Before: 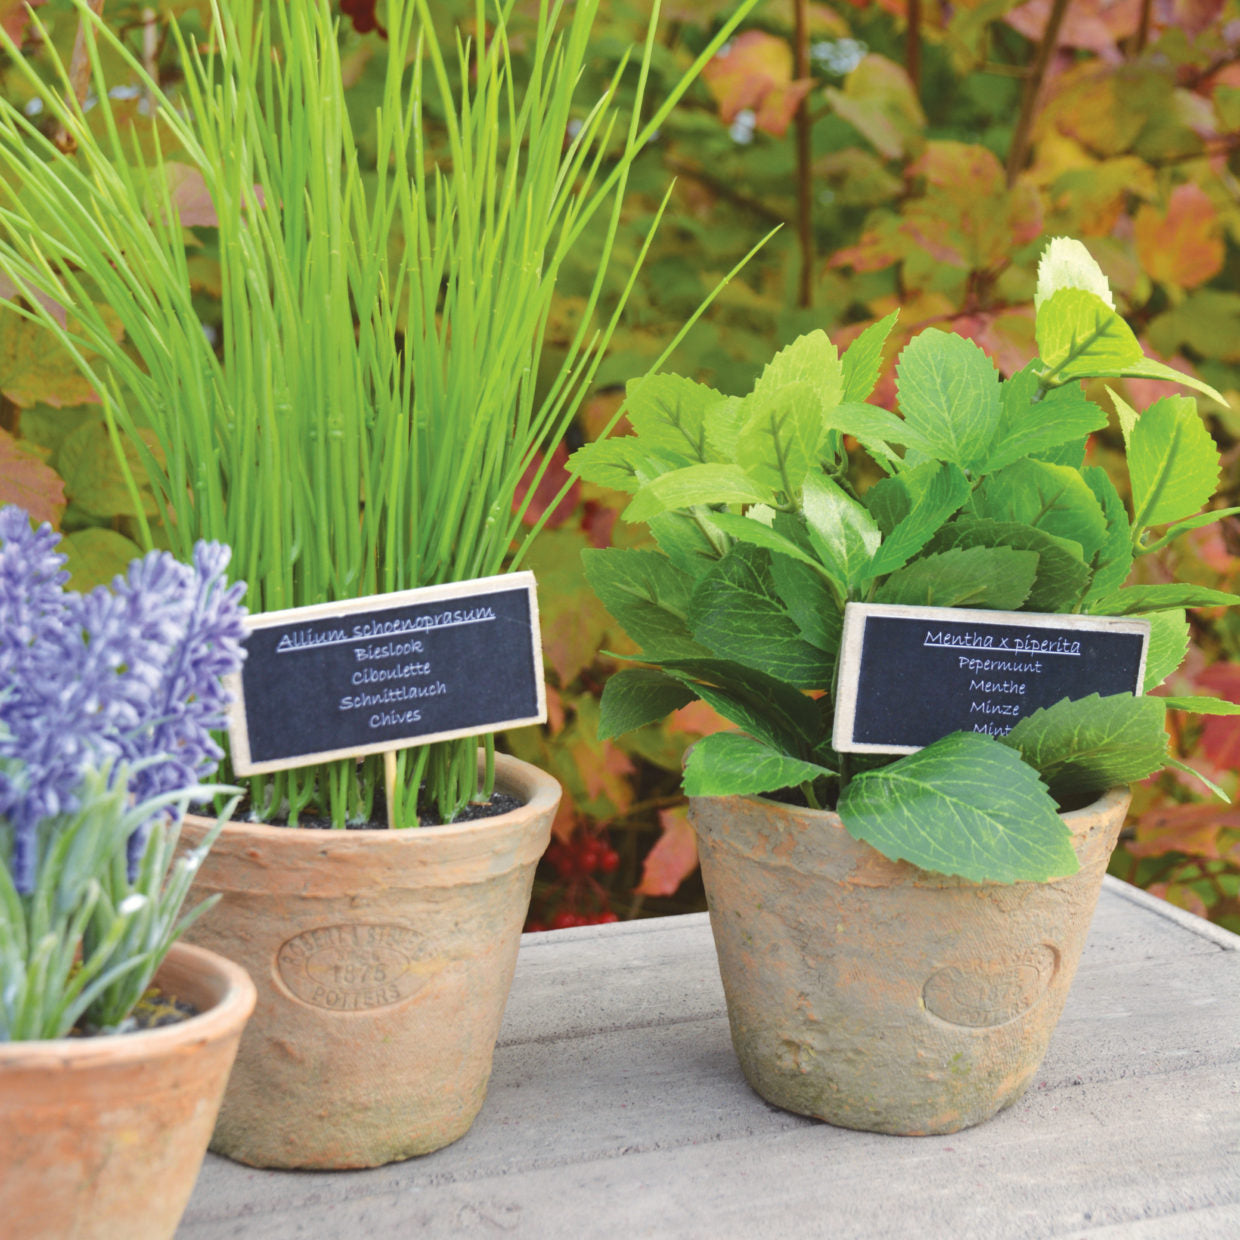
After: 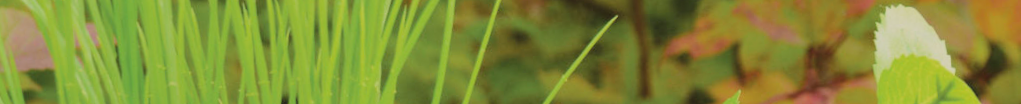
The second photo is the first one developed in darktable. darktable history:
crop and rotate: left 9.644%, top 9.491%, right 6.021%, bottom 80.509%
rotate and perspective: rotation -5°, crop left 0.05, crop right 0.952, crop top 0.11, crop bottom 0.89
tone equalizer: on, module defaults
filmic rgb: black relative exposure -7.15 EV, white relative exposure 5.36 EV, hardness 3.02, color science v6 (2022)
